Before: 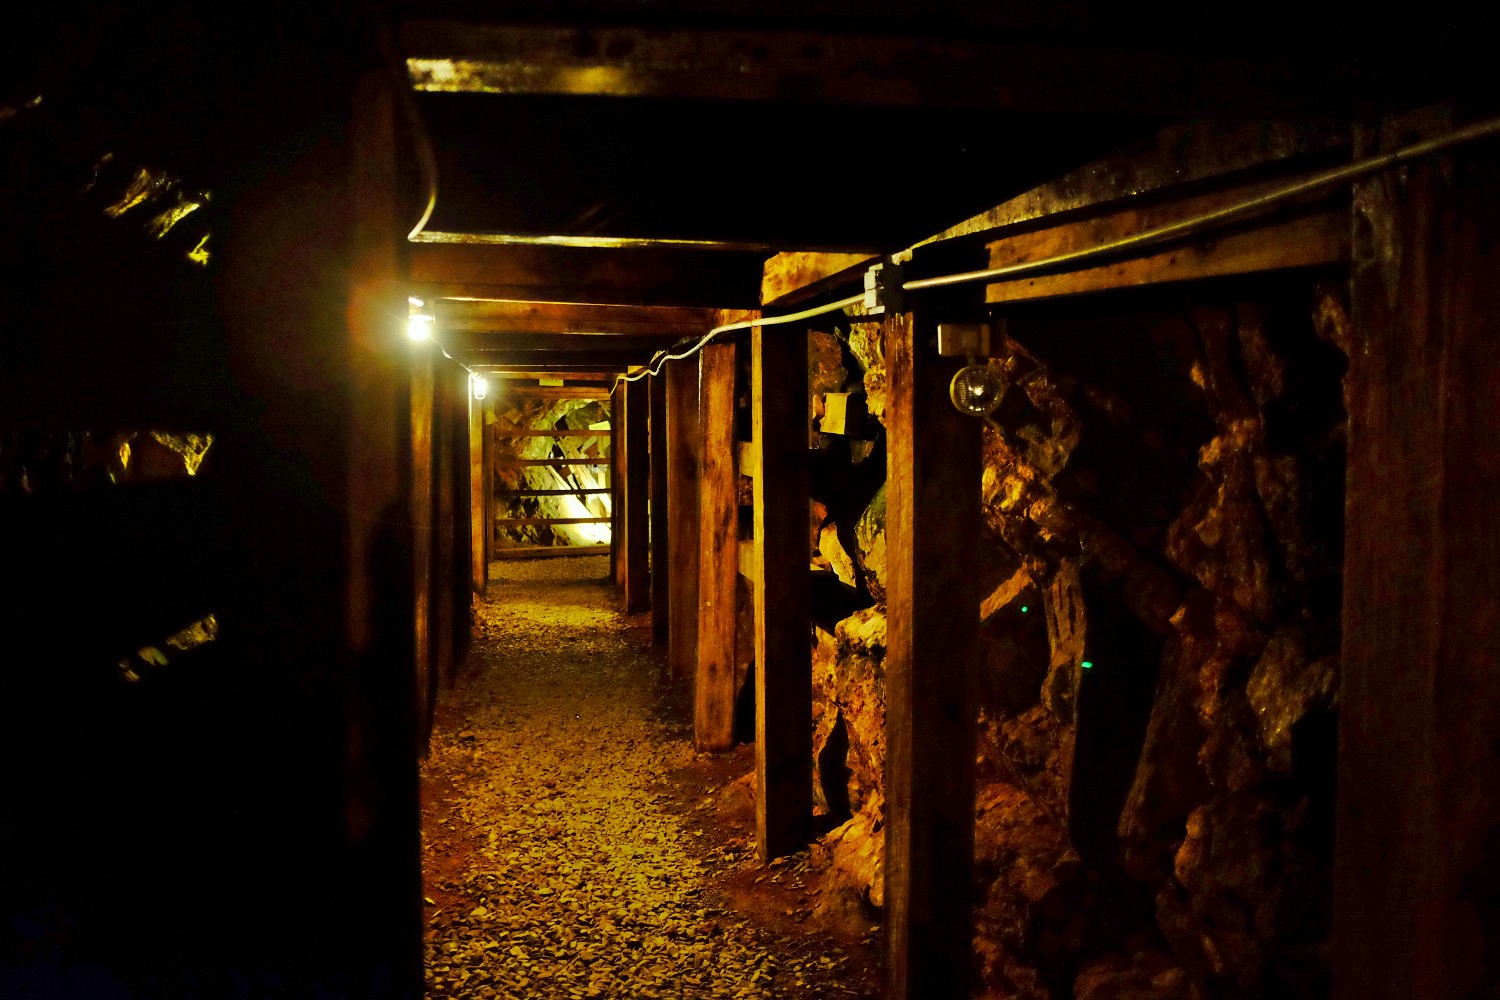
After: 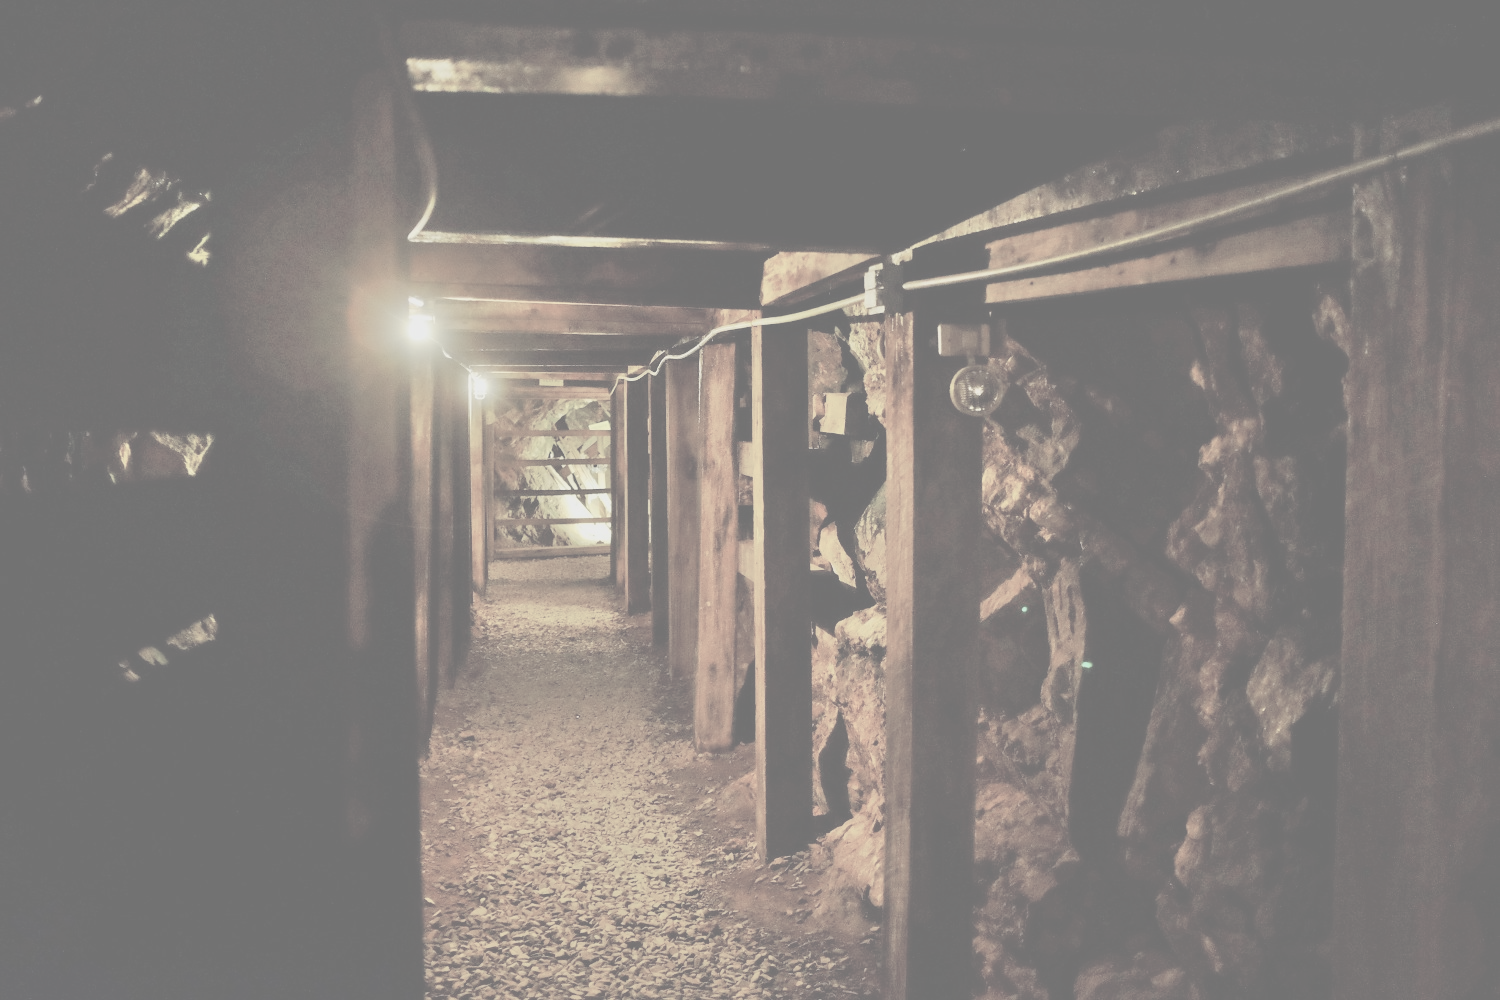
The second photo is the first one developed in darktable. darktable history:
contrast brightness saturation: contrast -0.32, brightness 0.75, saturation -0.78
